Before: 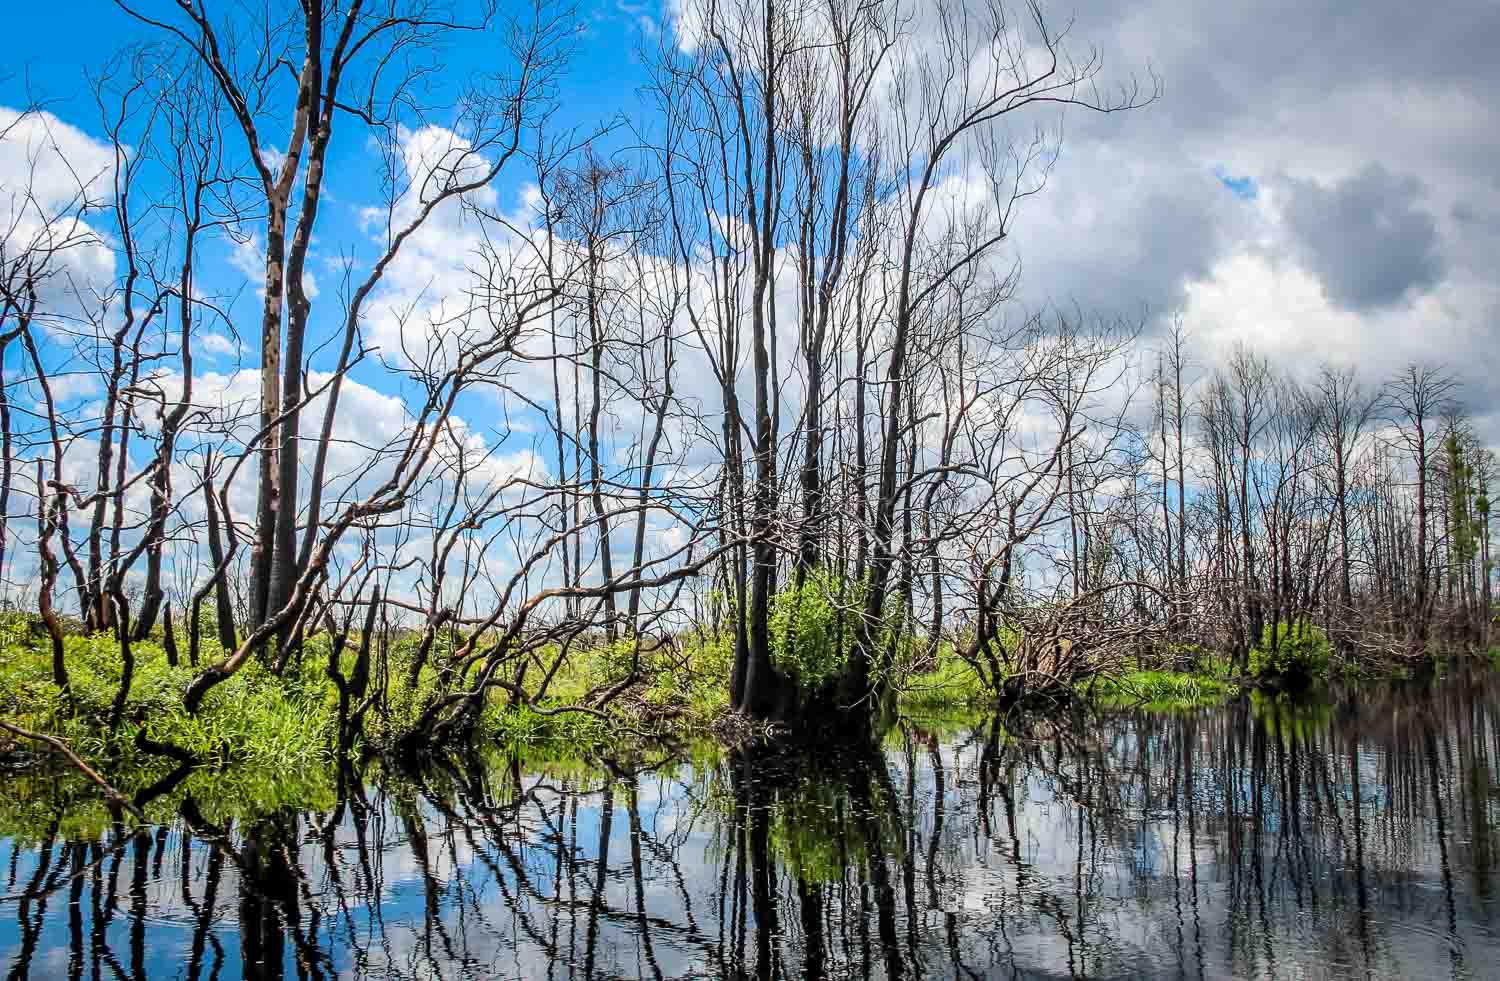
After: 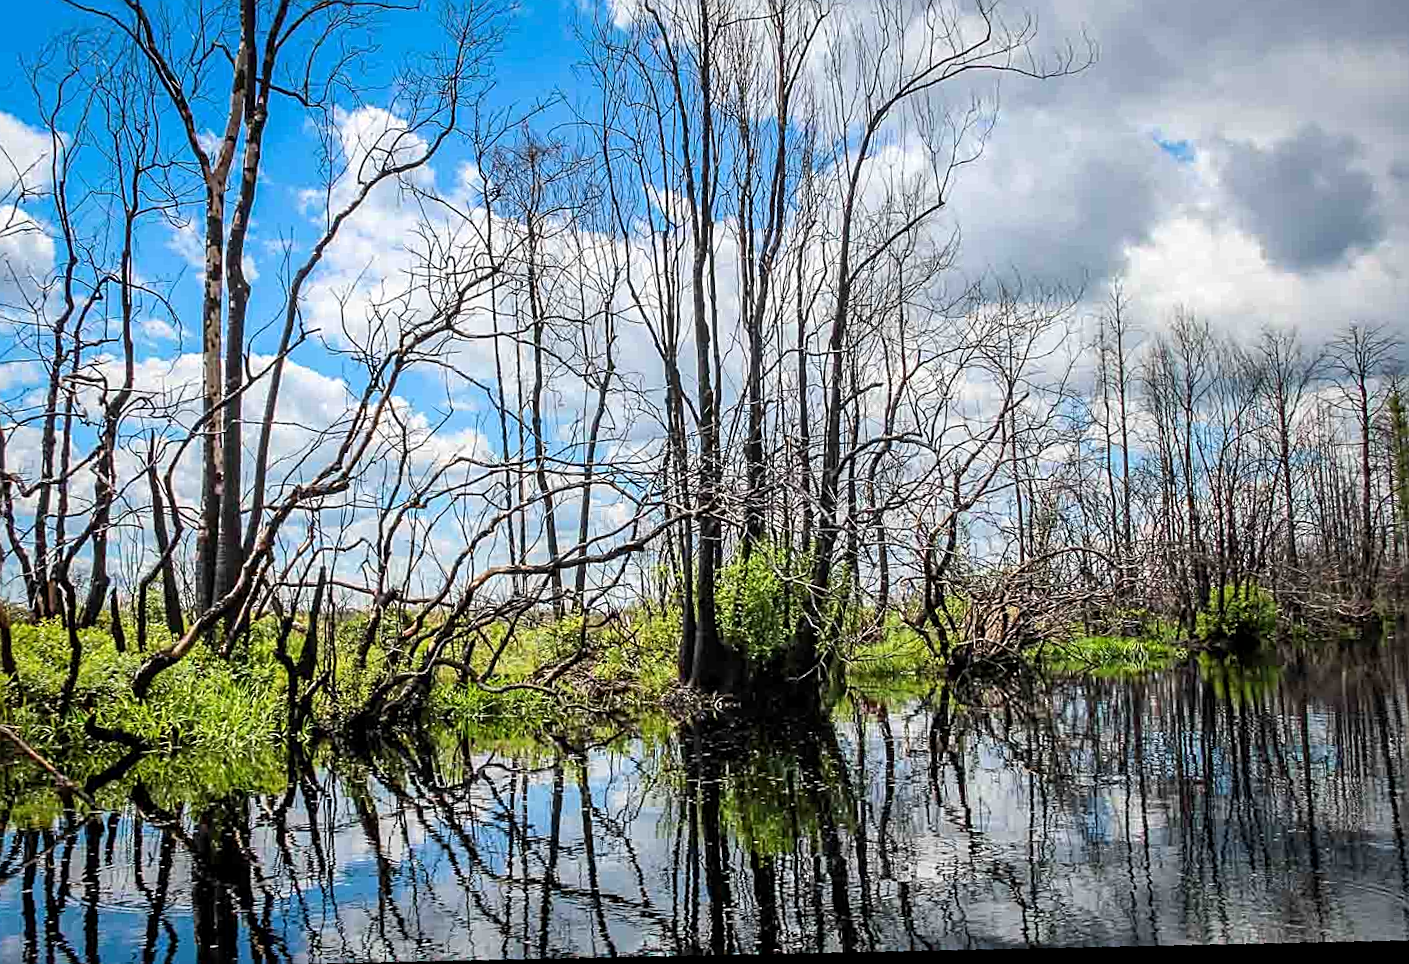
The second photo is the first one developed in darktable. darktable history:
crop and rotate: angle -1.96°, left 3.097%, top 4.154%, right 1.586%, bottom 0.529%
sharpen: on, module defaults
rotate and perspective: rotation -3.18°, automatic cropping off
